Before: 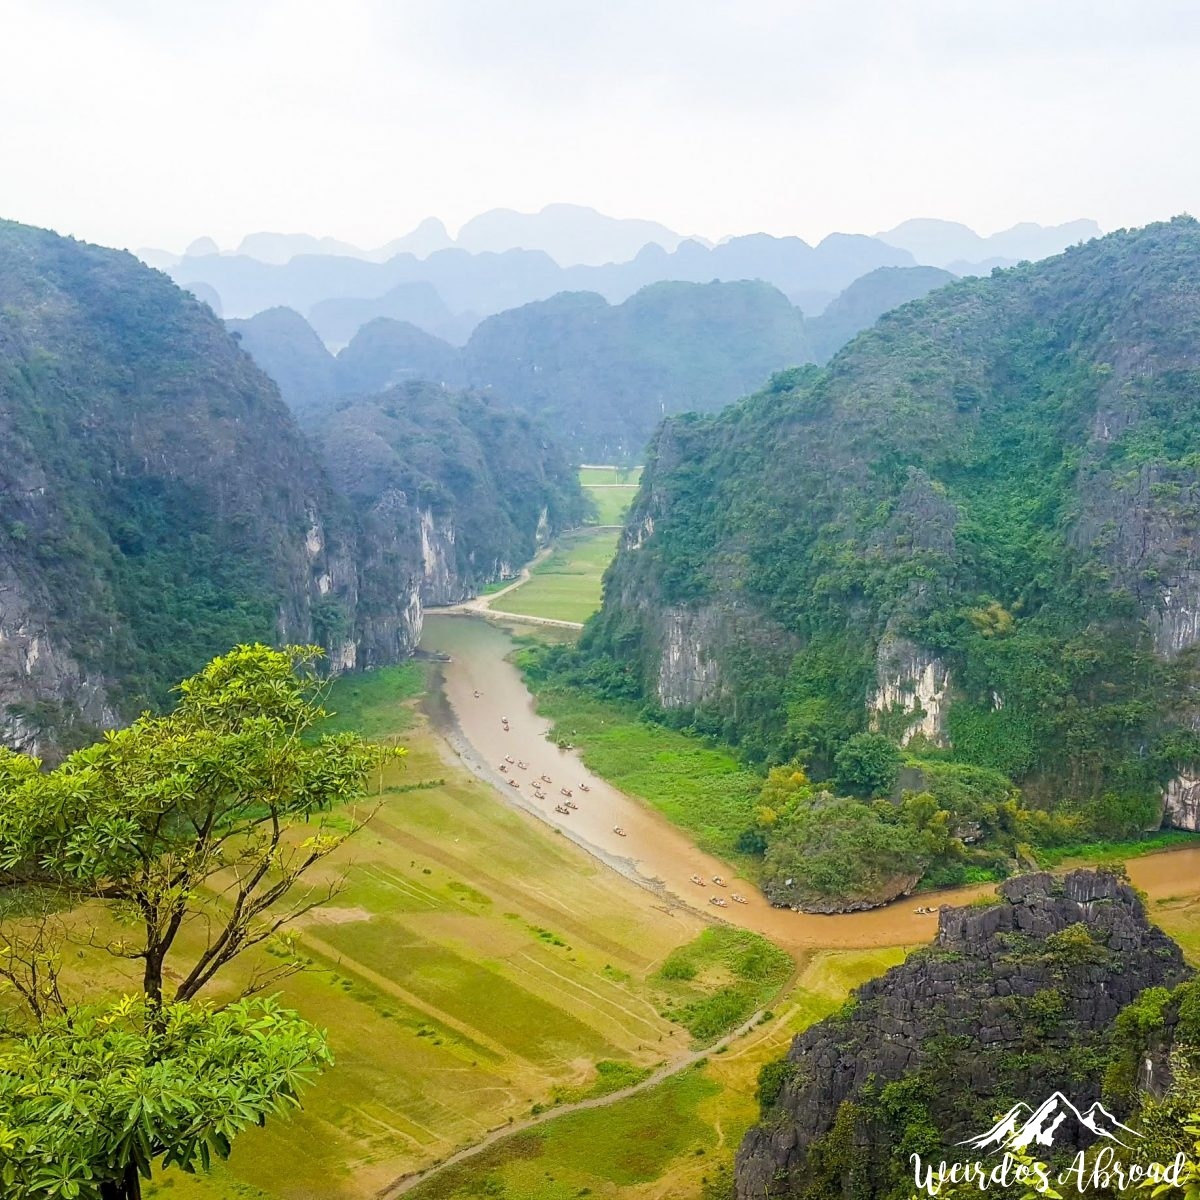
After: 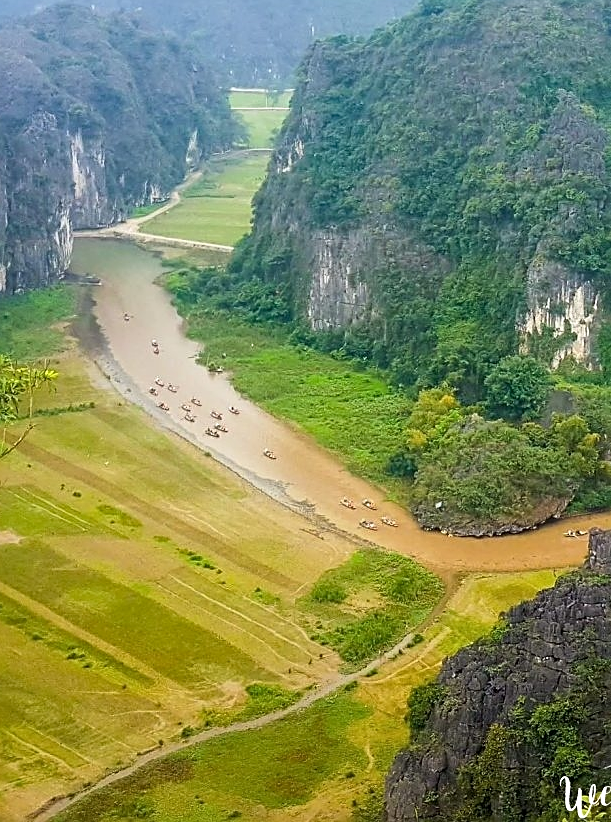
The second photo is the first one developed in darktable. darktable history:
crop and rotate: left 29.222%, top 31.451%, right 19.825%
local contrast: mode bilateral grid, contrast 20, coarseness 51, detail 120%, midtone range 0.2
sharpen: on, module defaults
